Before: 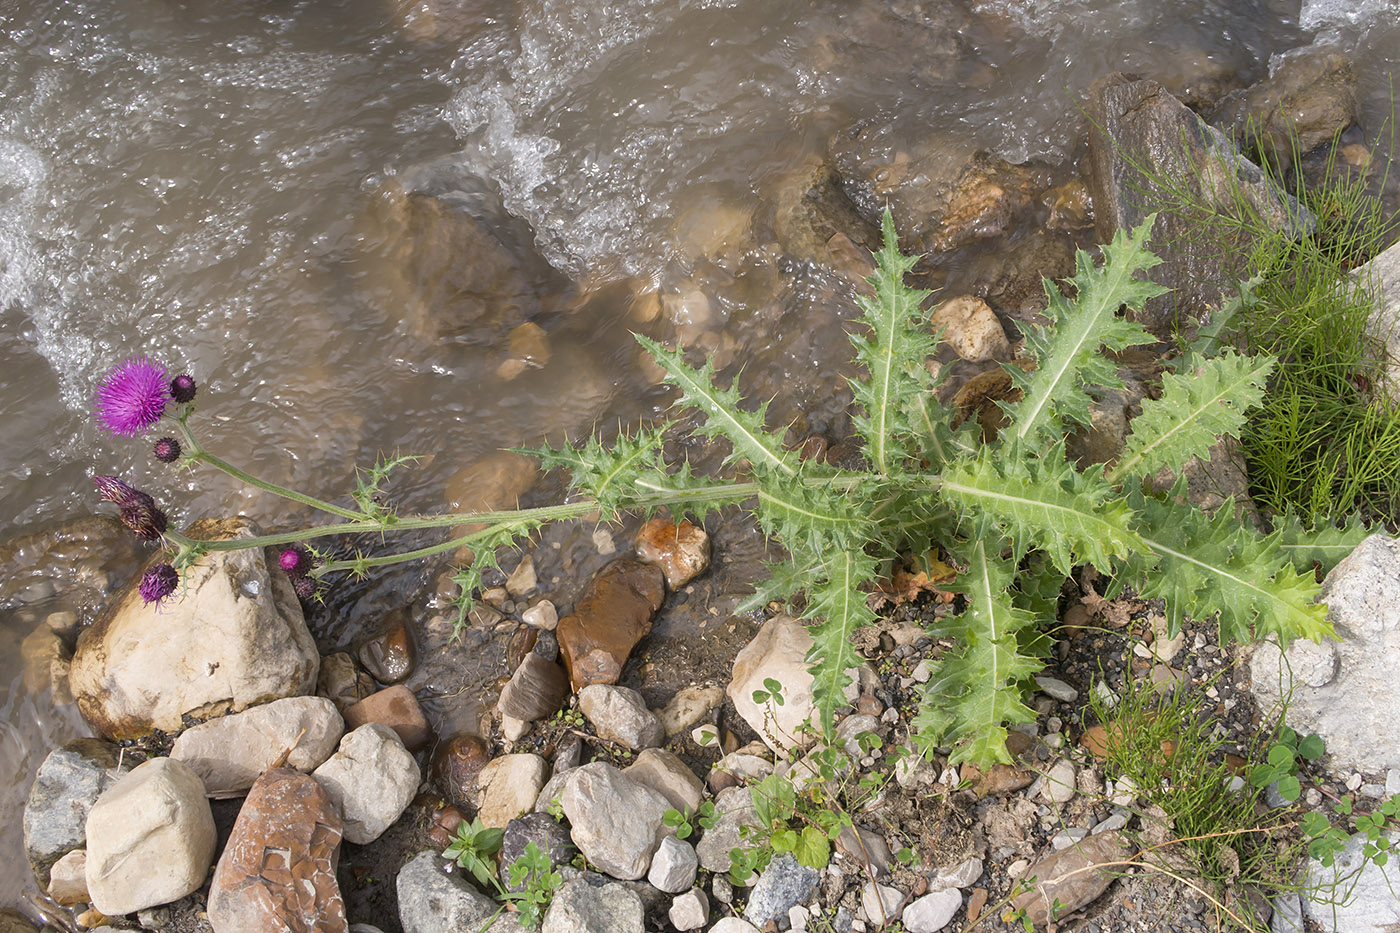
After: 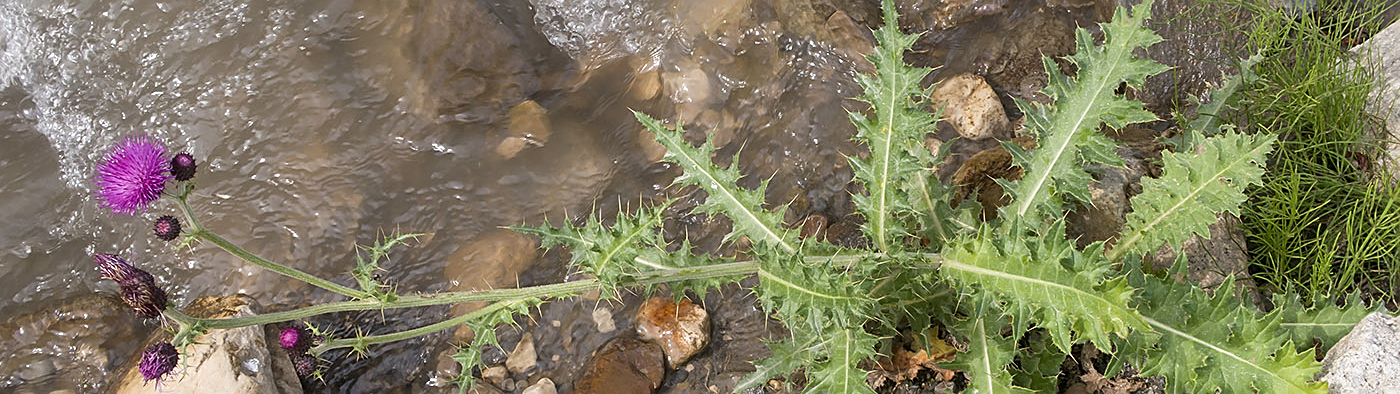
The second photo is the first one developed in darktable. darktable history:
crop and rotate: top 23.81%, bottom 33.886%
sharpen: on, module defaults
local contrast: mode bilateral grid, contrast 20, coarseness 49, detail 120%, midtone range 0.2
